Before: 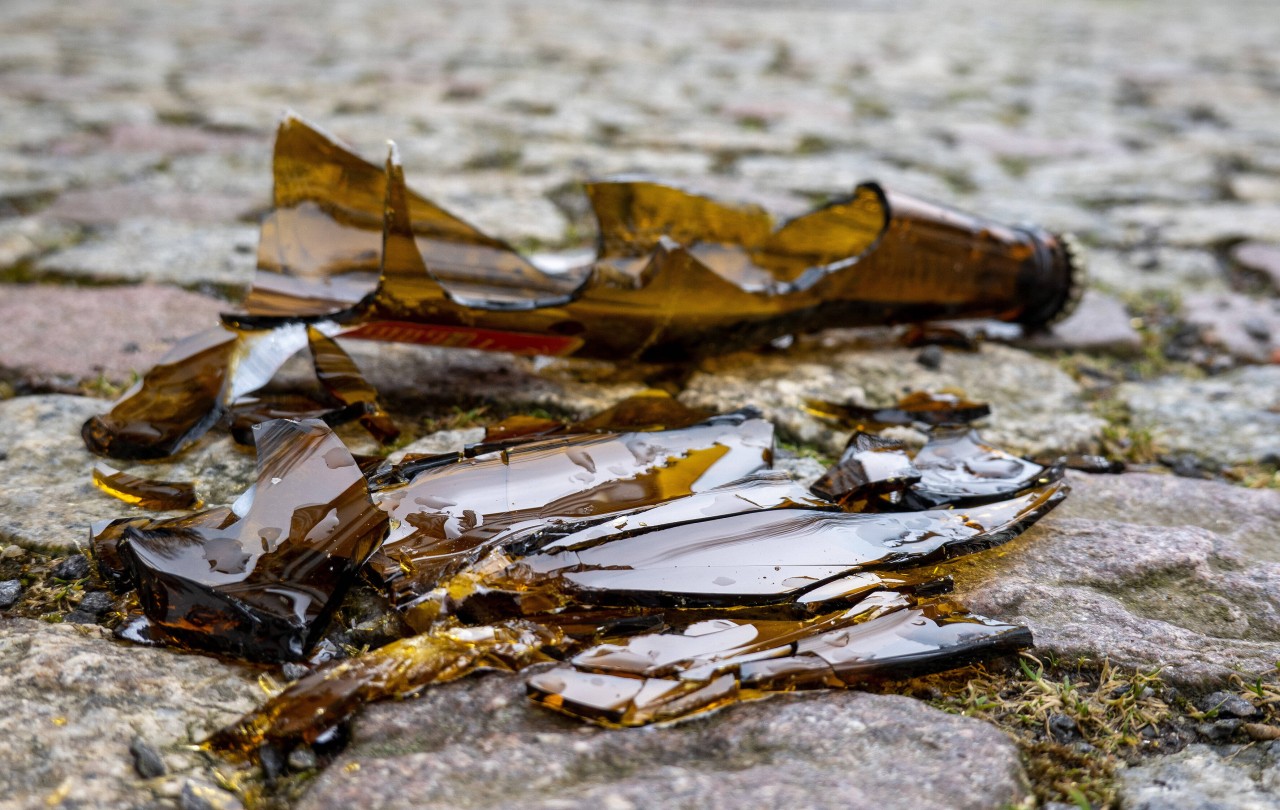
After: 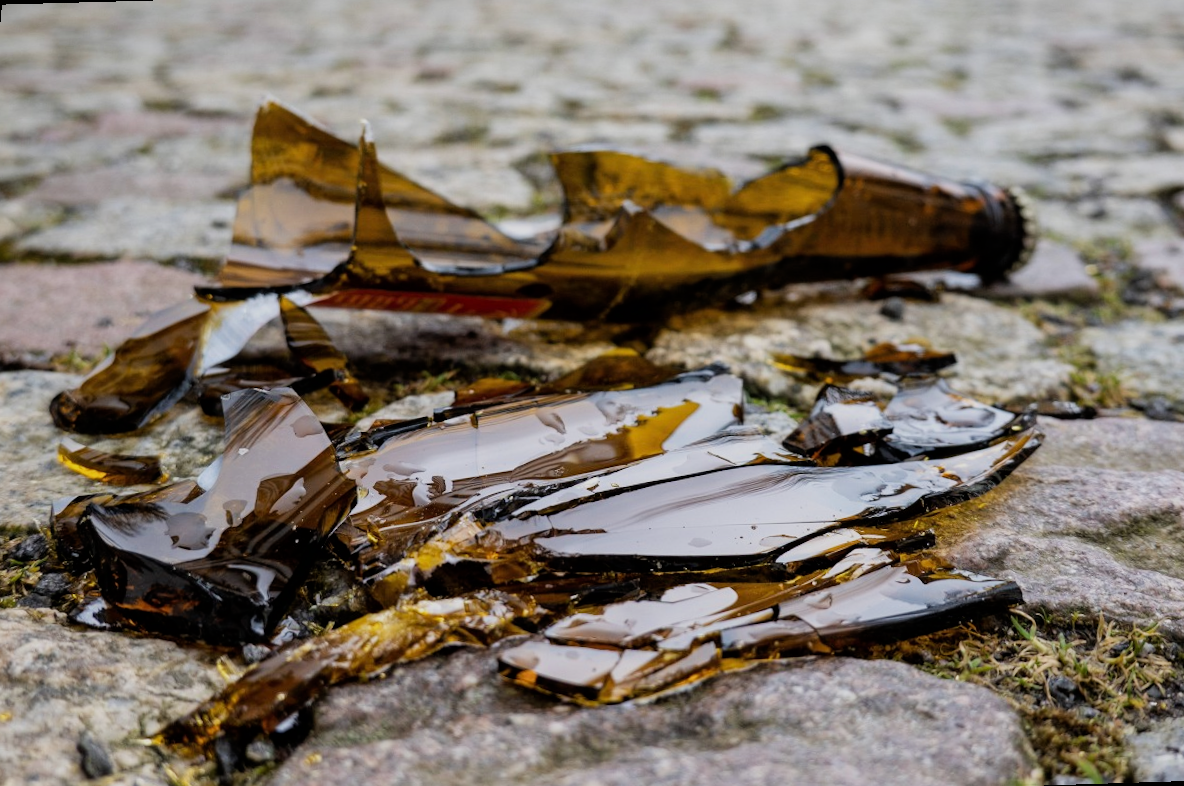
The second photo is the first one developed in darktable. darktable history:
rotate and perspective: rotation -1.68°, lens shift (vertical) -0.146, crop left 0.049, crop right 0.912, crop top 0.032, crop bottom 0.96
filmic rgb: white relative exposure 3.85 EV, hardness 4.3
